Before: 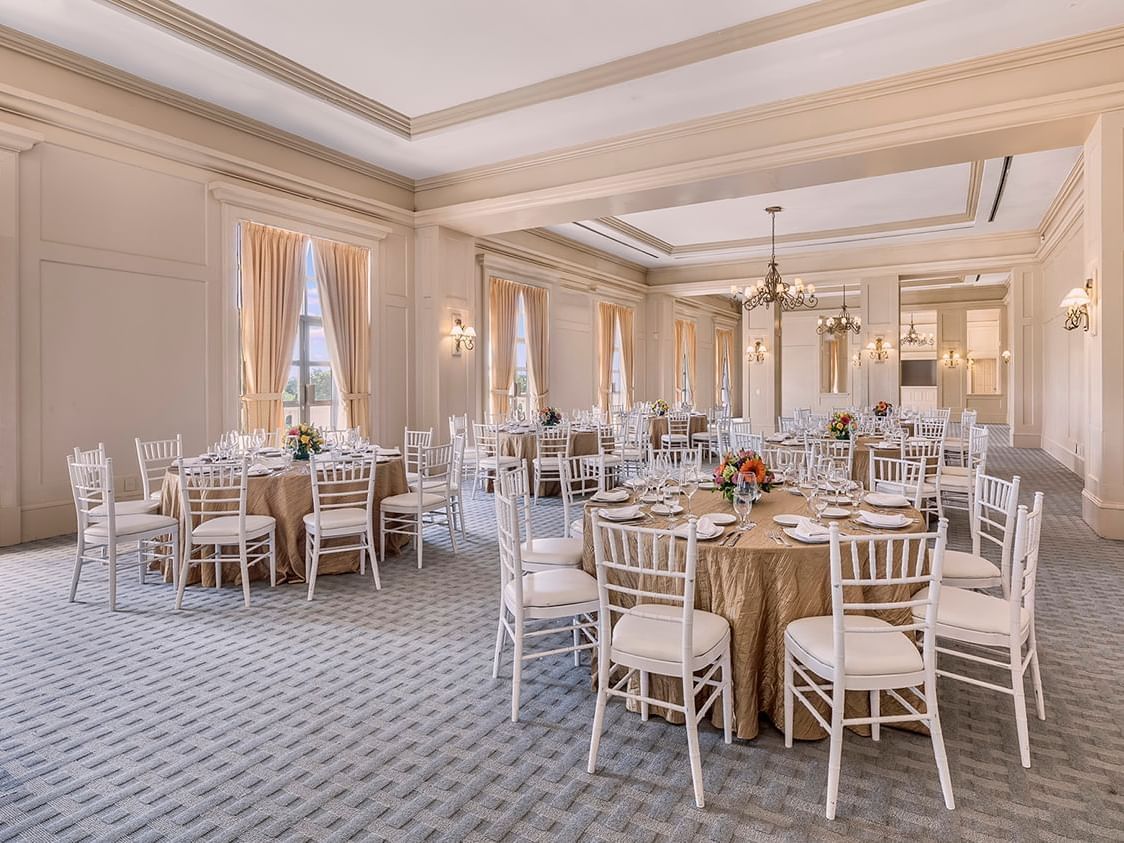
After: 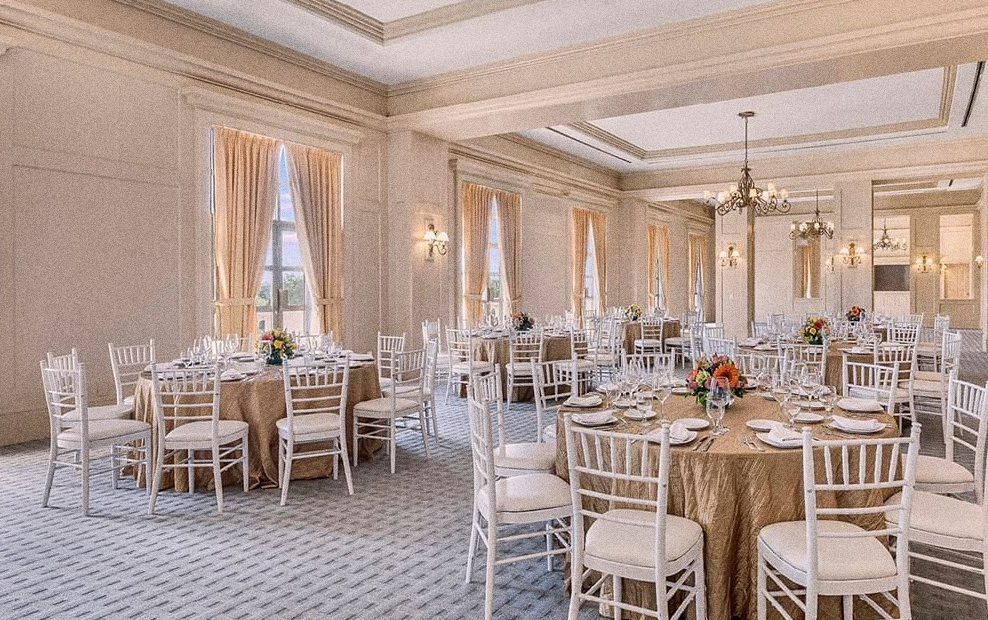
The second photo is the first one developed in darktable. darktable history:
grain: coarseness 0.09 ISO, strength 40%
crop and rotate: left 2.425%, top 11.305%, right 9.6%, bottom 15.08%
